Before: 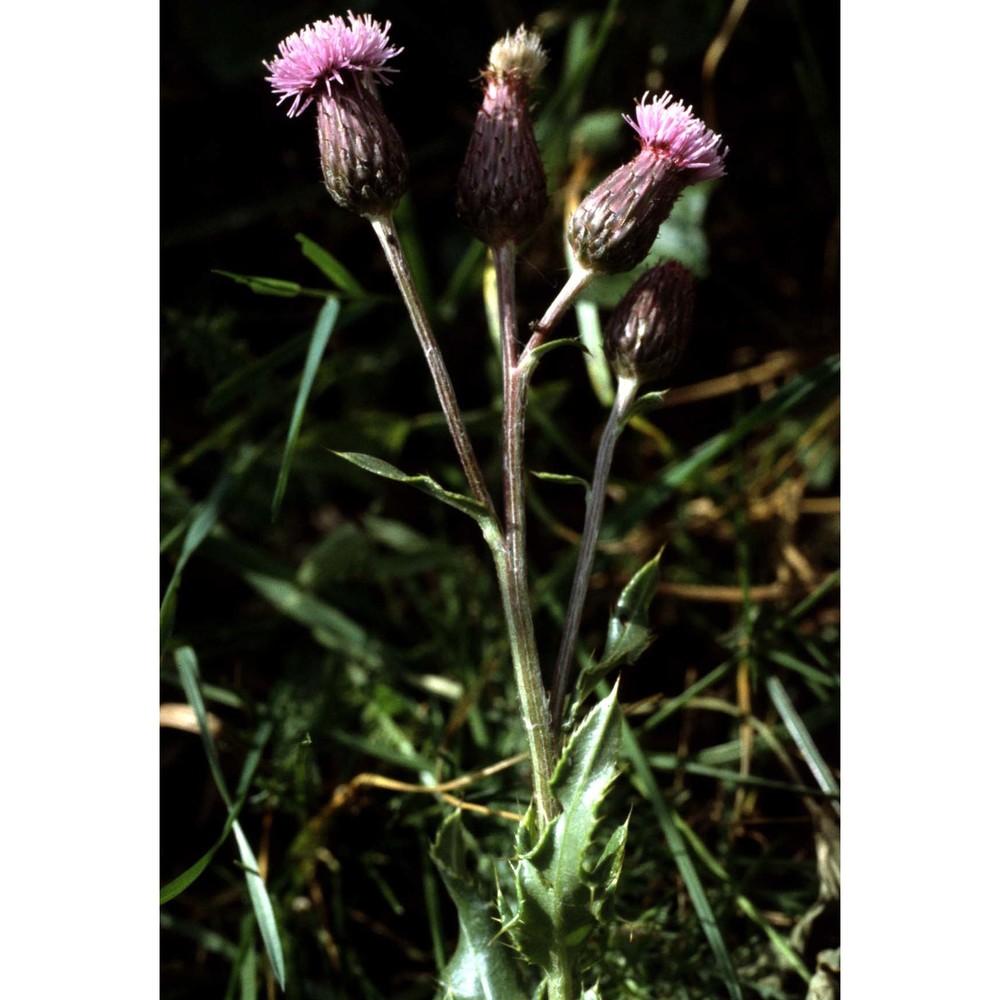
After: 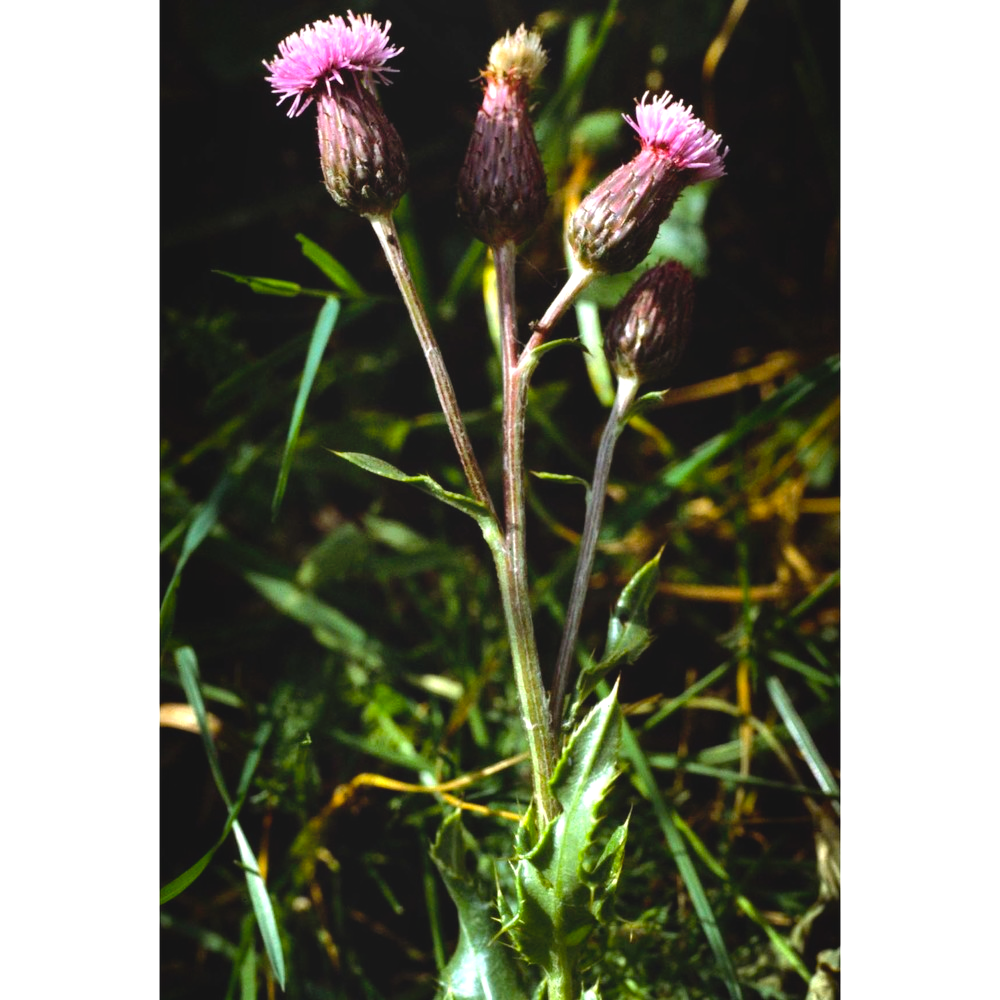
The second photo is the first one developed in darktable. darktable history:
contrast brightness saturation: contrast -0.126
color balance rgb: perceptual saturation grading › global saturation 29.371%, perceptual brilliance grading › global brilliance 12.37%, global vibrance 20%
shadows and highlights: low approximation 0.01, soften with gaussian
